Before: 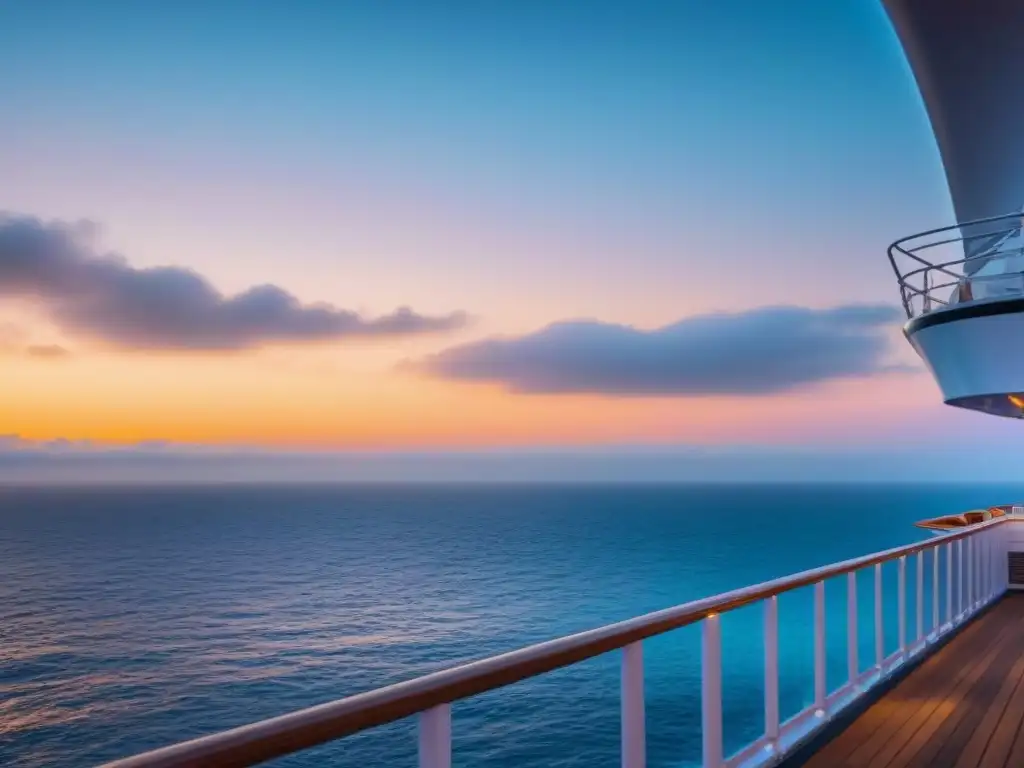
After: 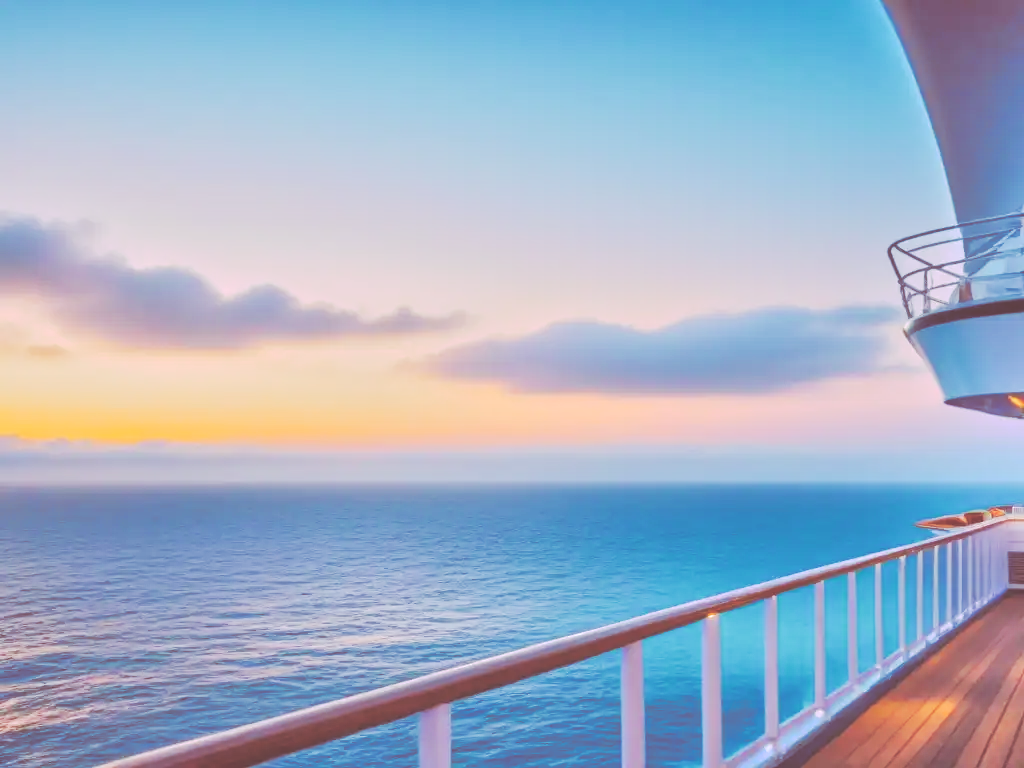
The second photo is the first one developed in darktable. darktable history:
tone curve: curves: ch0 [(0, 0) (0.003, 0.301) (0.011, 0.302) (0.025, 0.307) (0.044, 0.313) (0.069, 0.316) (0.1, 0.322) (0.136, 0.325) (0.177, 0.341) (0.224, 0.358) (0.277, 0.386) (0.335, 0.429) (0.399, 0.486) (0.468, 0.556) (0.543, 0.644) (0.623, 0.728) (0.709, 0.796) (0.801, 0.854) (0.898, 0.908) (1, 1)], preserve colors none
split-toning: highlights › hue 298.8°, highlights › saturation 0.73, compress 41.76%
tone equalizer: -8 EV 2 EV, -7 EV 2 EV, -6 EV 2 EV, -5 EV 2 EV, -4 EV 2 EV, -3 EV 1.5 EV, -2 EV 1 EV, -1 EV 0.5 EV
